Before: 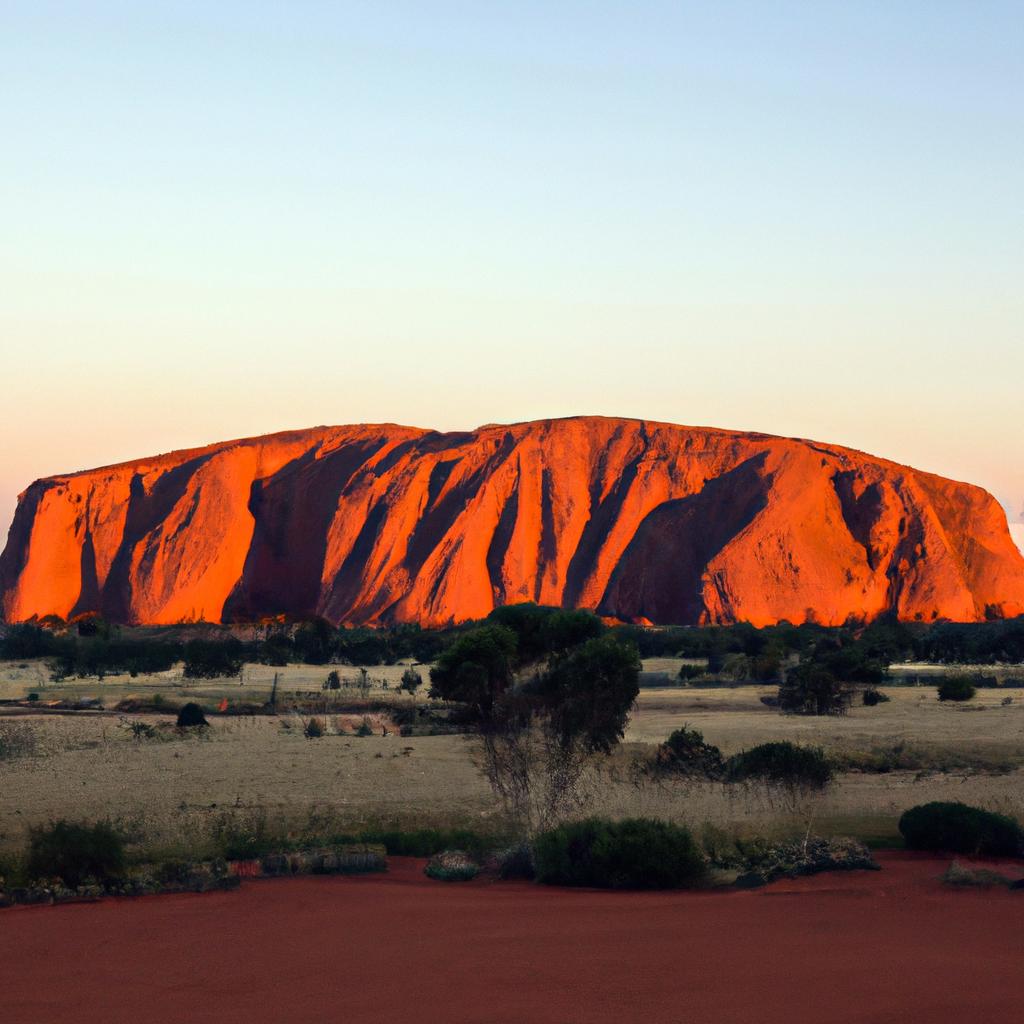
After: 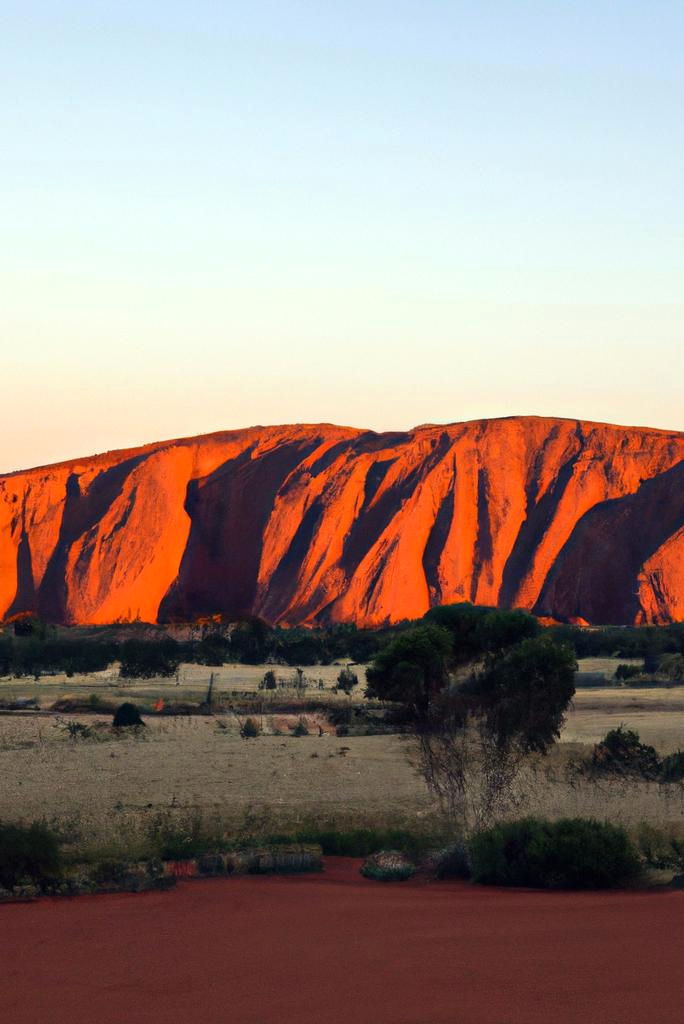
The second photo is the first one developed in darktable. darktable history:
exposure: exposure 0.075 EV, compensate highlight preservation false
crop and rotate: left 6.272%, right 26.93%
